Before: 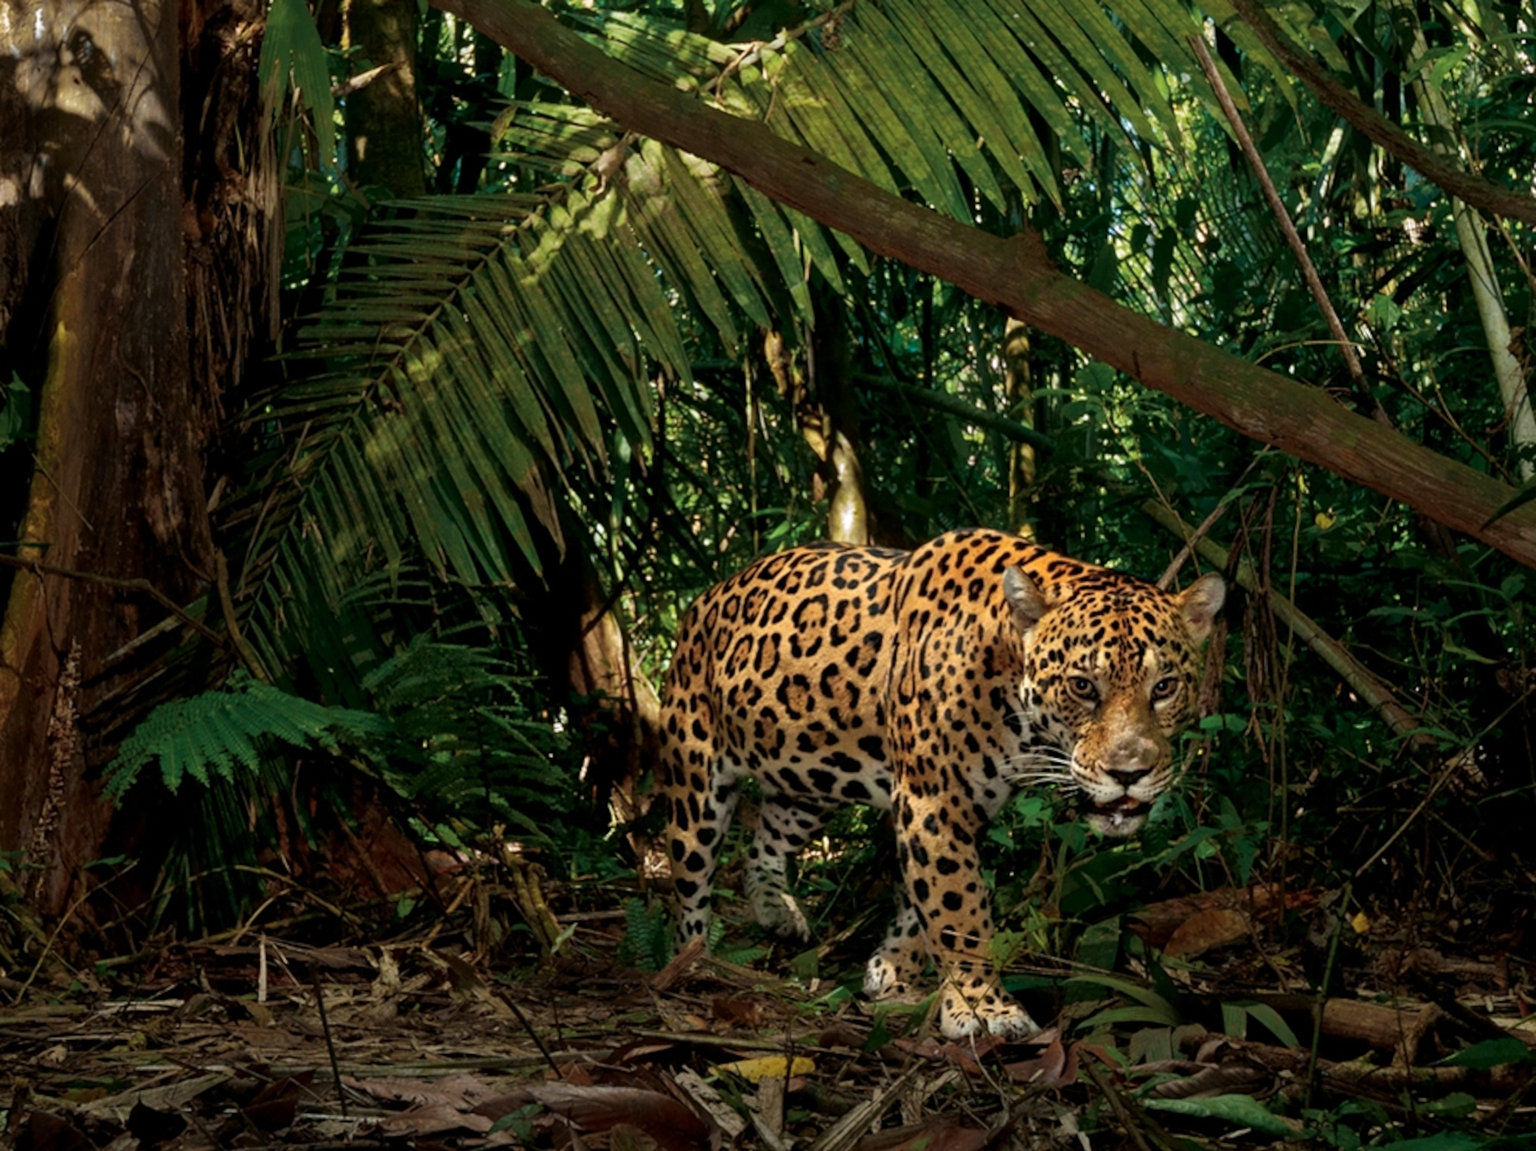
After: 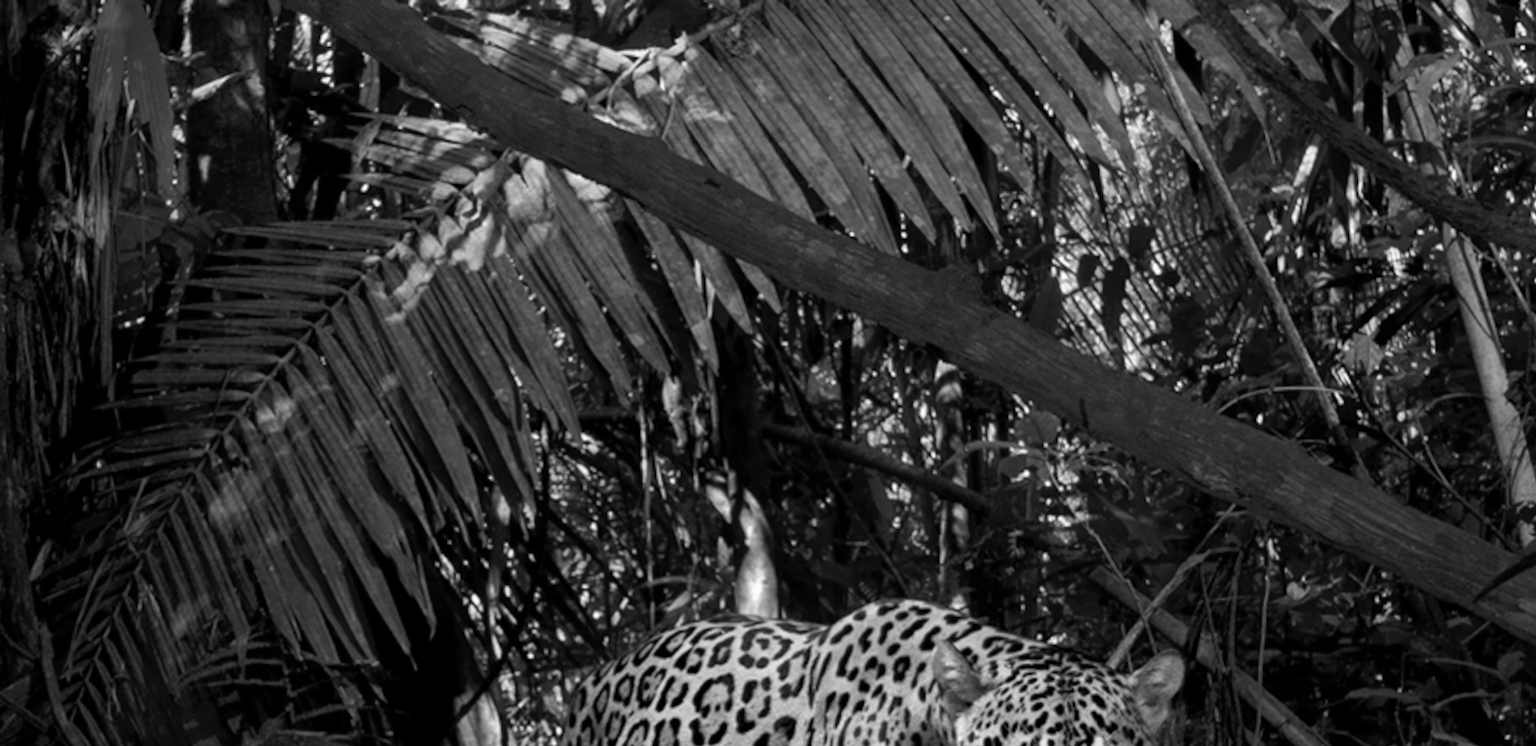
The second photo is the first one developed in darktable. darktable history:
crop and rotate: left 11.812%, bottom 42.776%
monochrome: a -6.99, b 35.61, size 1.4
rotate and perspective: automatic cropping off
